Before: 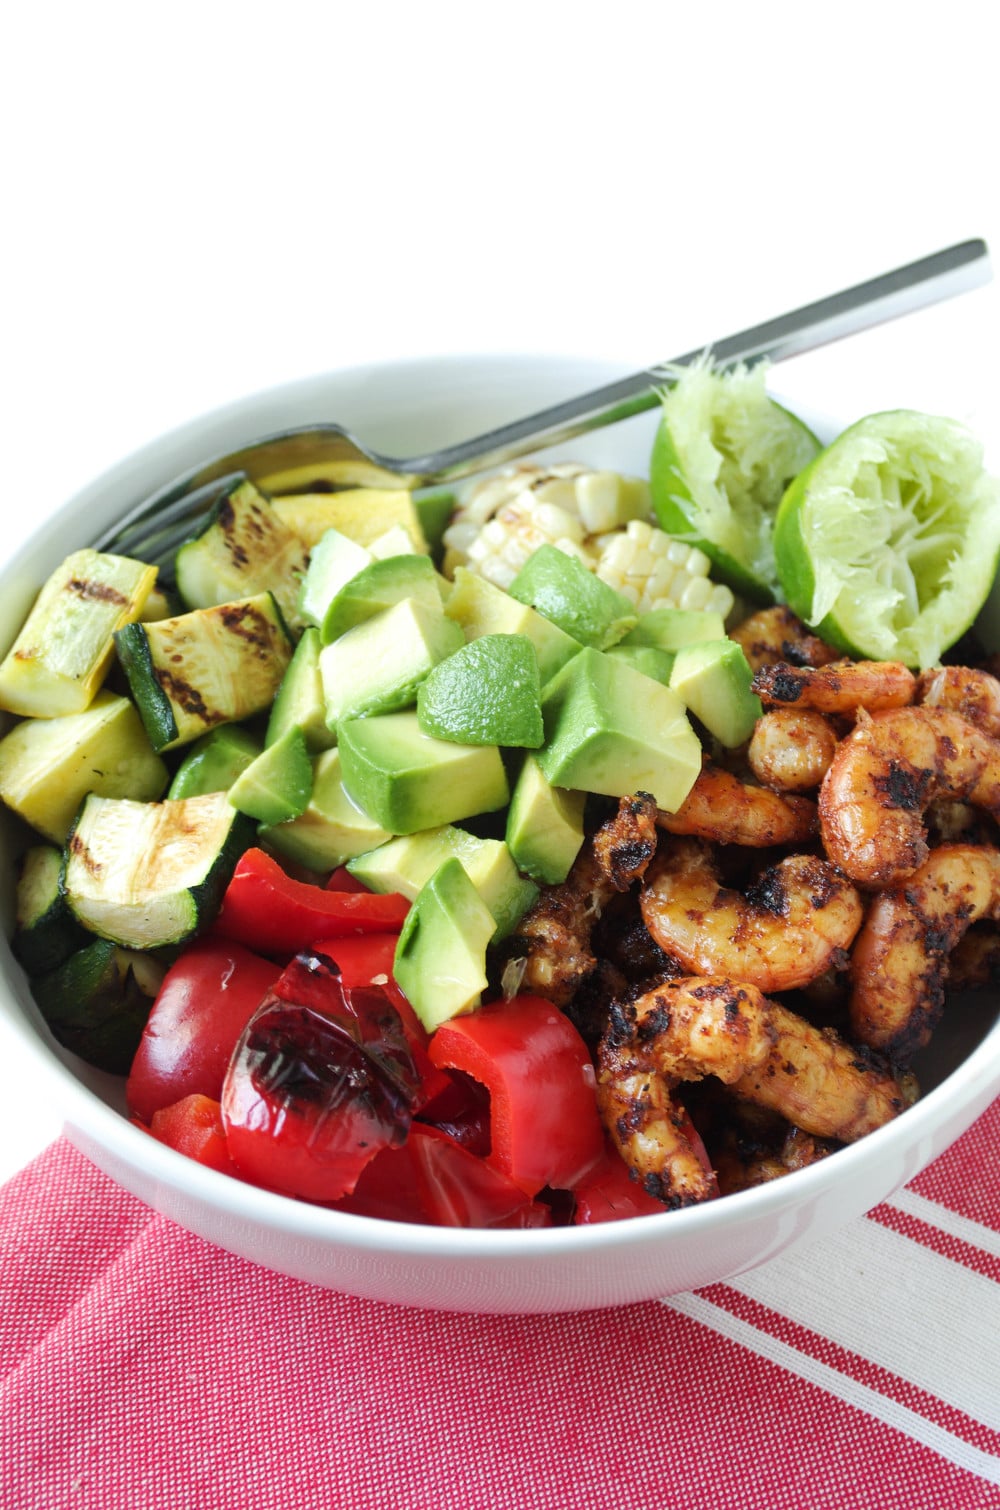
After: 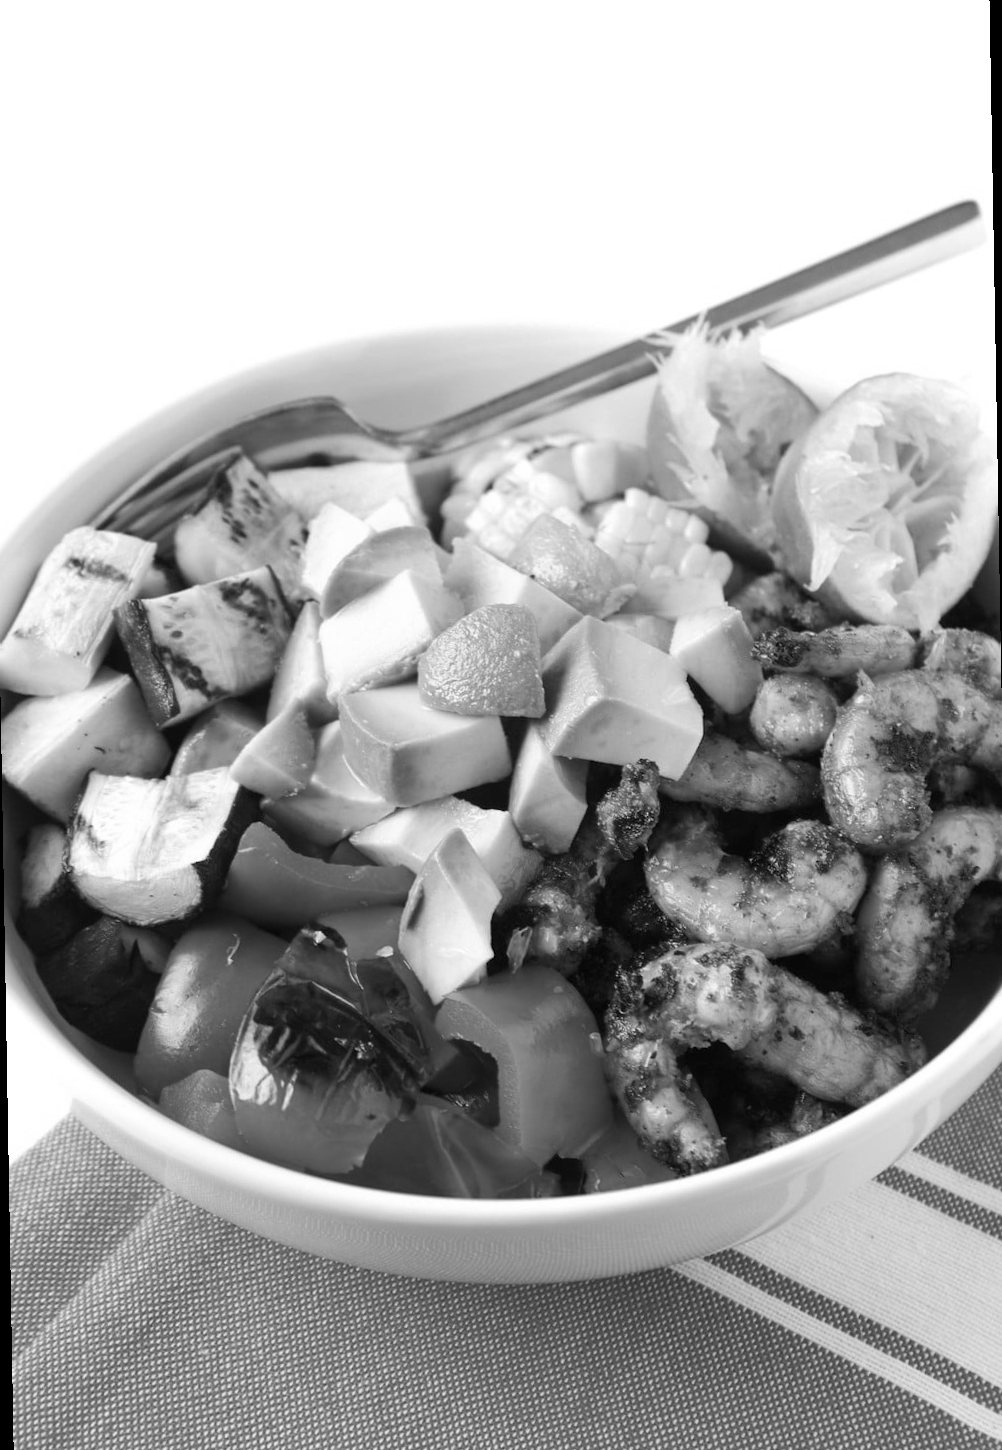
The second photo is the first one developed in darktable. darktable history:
rotate and perspective: rotation -1°, crop left 0.011, crop right 0.989, crop top 0.025, crop bottom 0.975
monochrome: a 2.21, b -1.33, size 2.2
